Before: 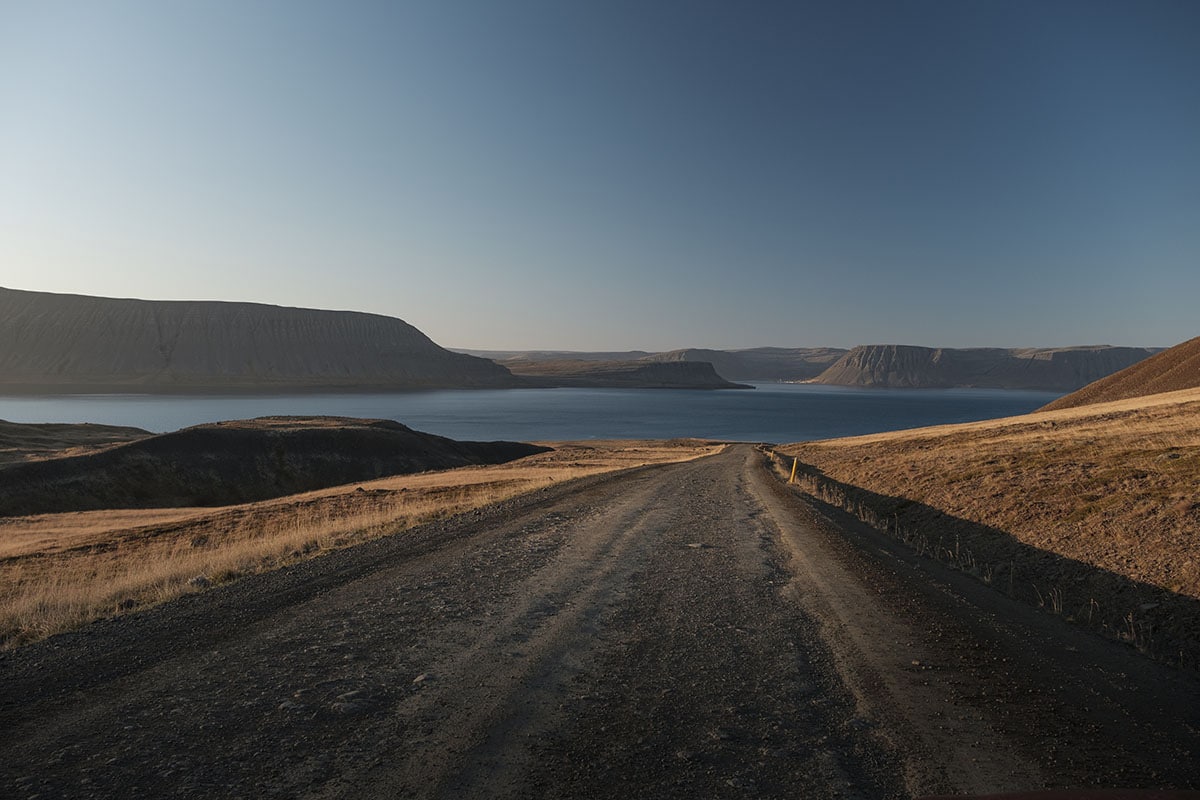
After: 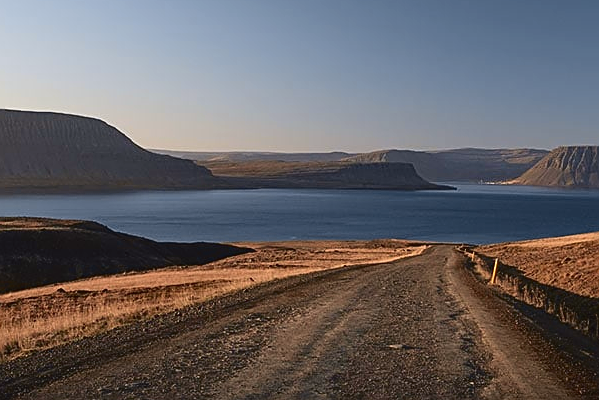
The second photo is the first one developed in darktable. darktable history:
sharpen: on, module defaults
tone curve: curves: ch0 [(0, 0.036) (0.119, 0.115) (0.461, 0.479) (0.715, 0.767) (0.817, 0.865) (1, 0.998)]; ch1 [(0, 0) (0.377, 0.416) (0.44, 0.478) (0.487, 0.498) (0.514, 0.525) (0.538, 0.552) (0.67, 0.688) (1, 1)]; ch2 [(0, 0) (0.38, 0.405) (0.463, 0.445) (0.492, 0.486) (0.524, 0.541) (0.578, 0.59) (0.653, 0.658) (1, 1)], color space Lab, independent channels, preserve colors none
crop: left 25%, top 25%, right 25%, bottom 25%
